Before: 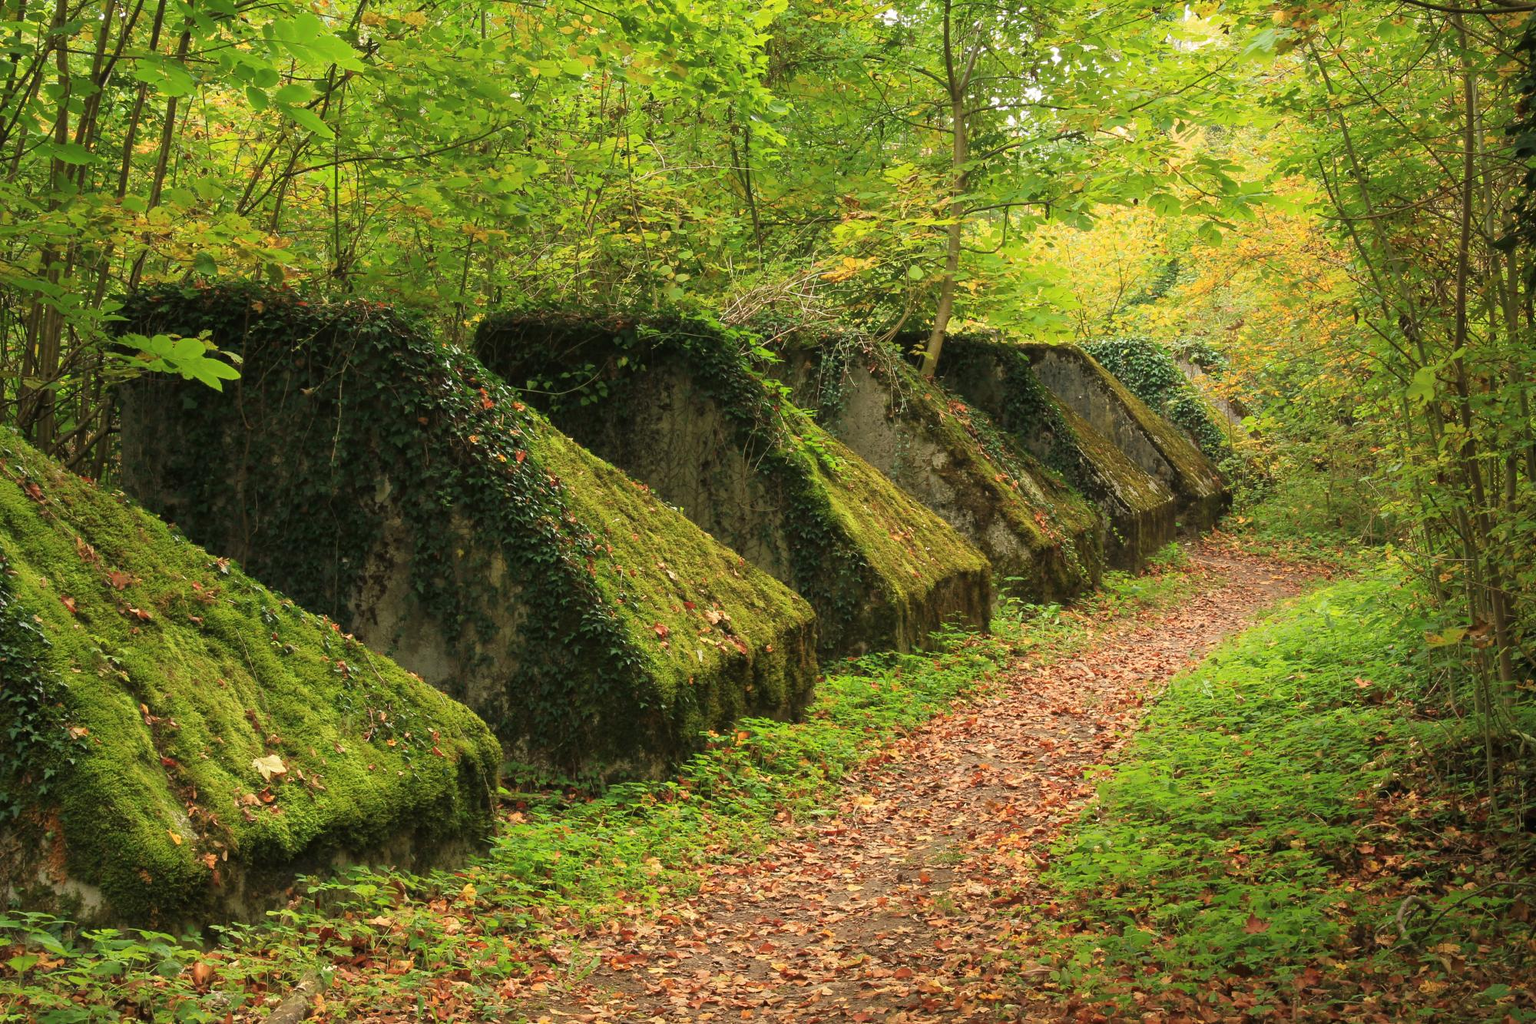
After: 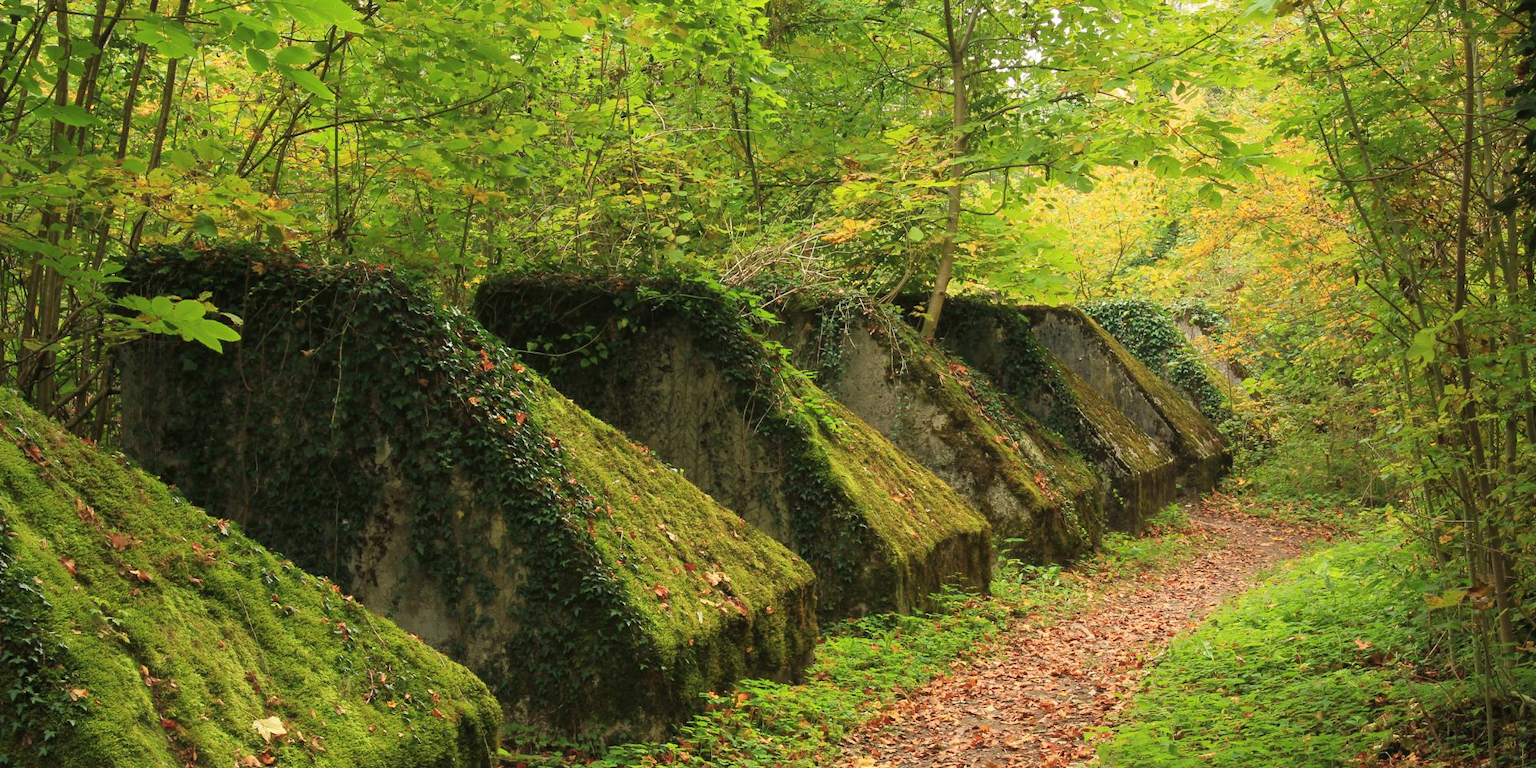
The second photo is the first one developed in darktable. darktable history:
crop: top 3.777%, bottom 21.176%
